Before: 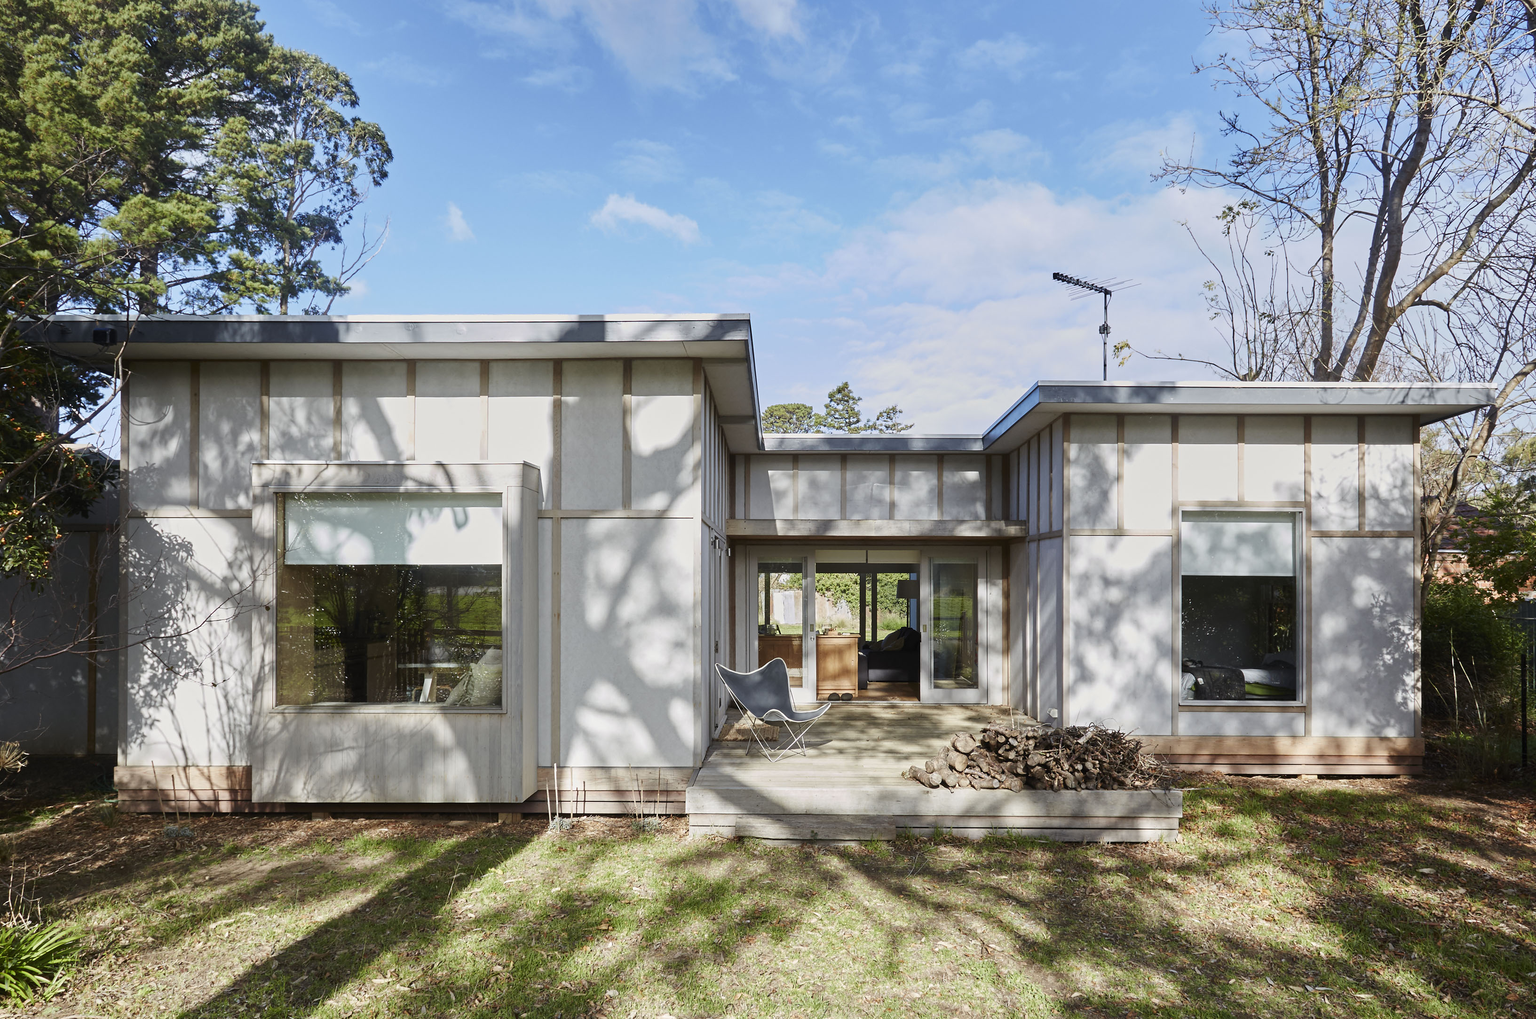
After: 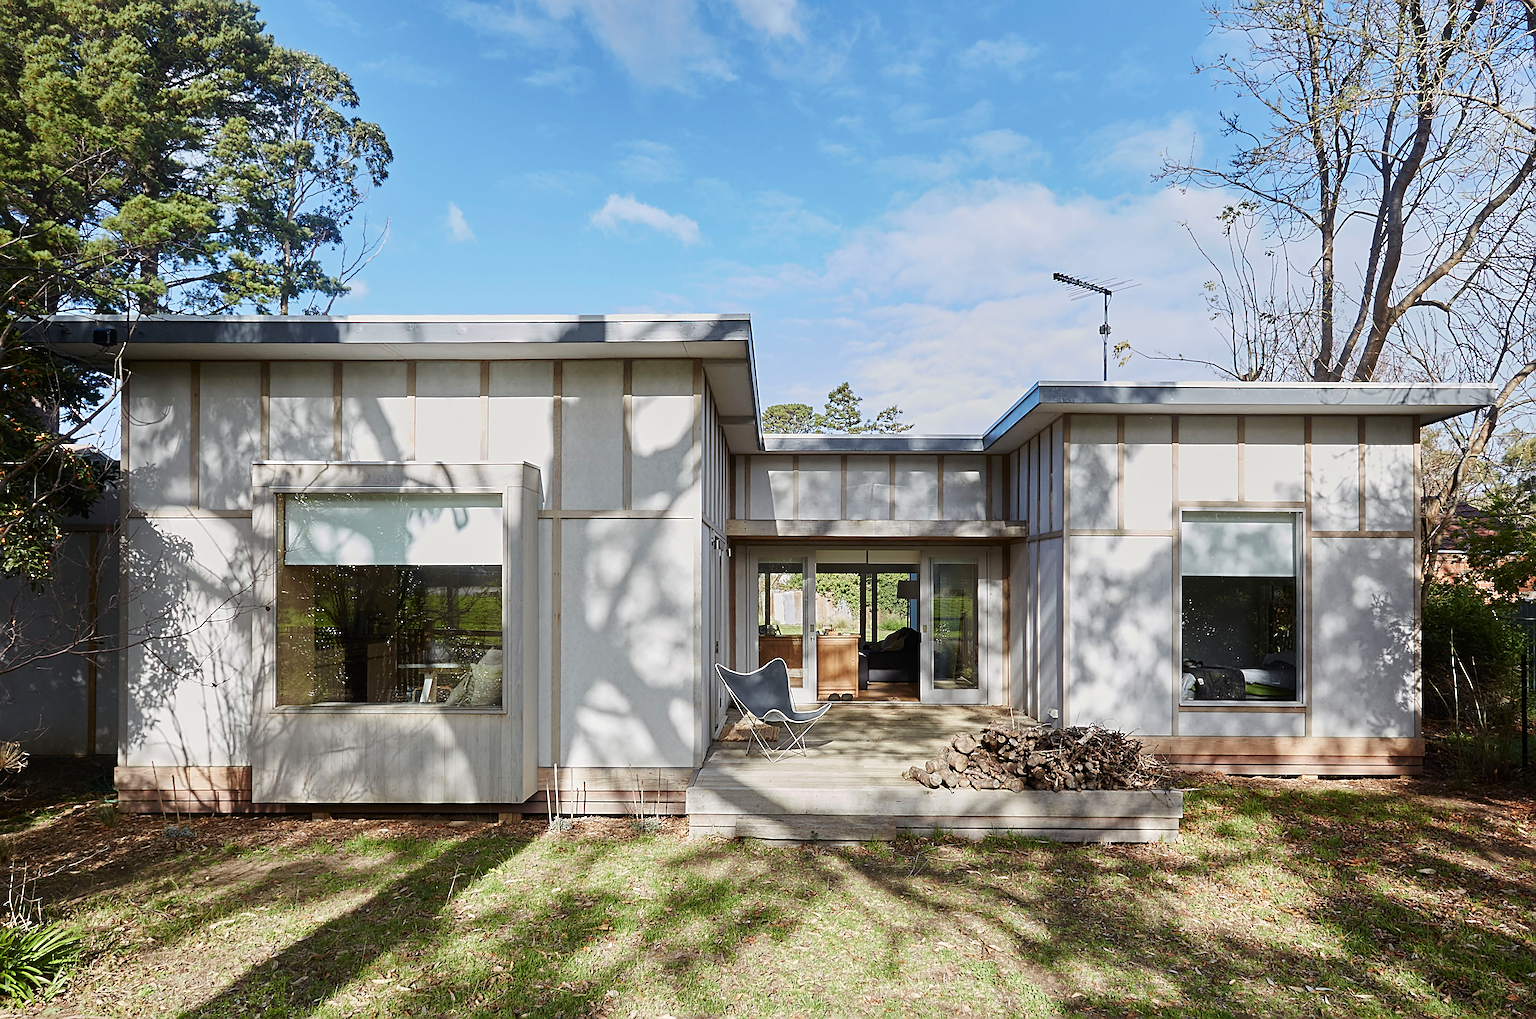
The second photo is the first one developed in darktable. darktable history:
sharpen: radius 2.549, amount 0.64
